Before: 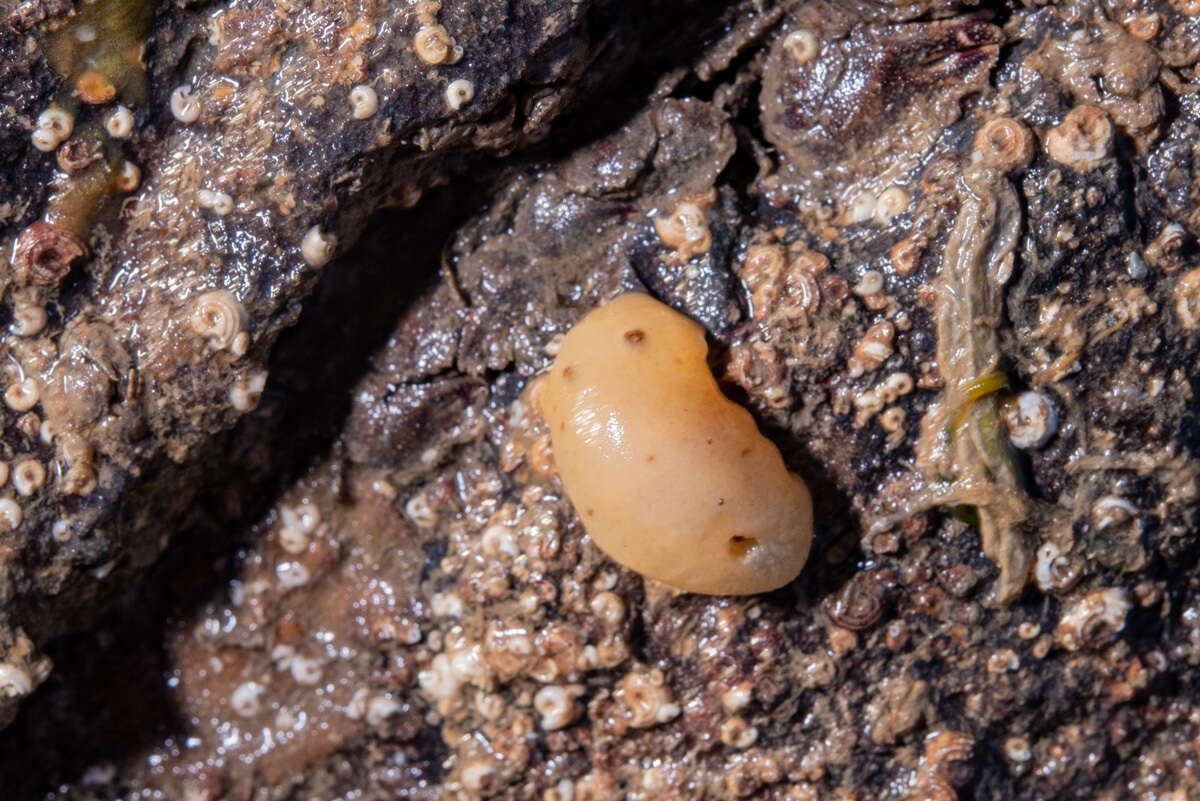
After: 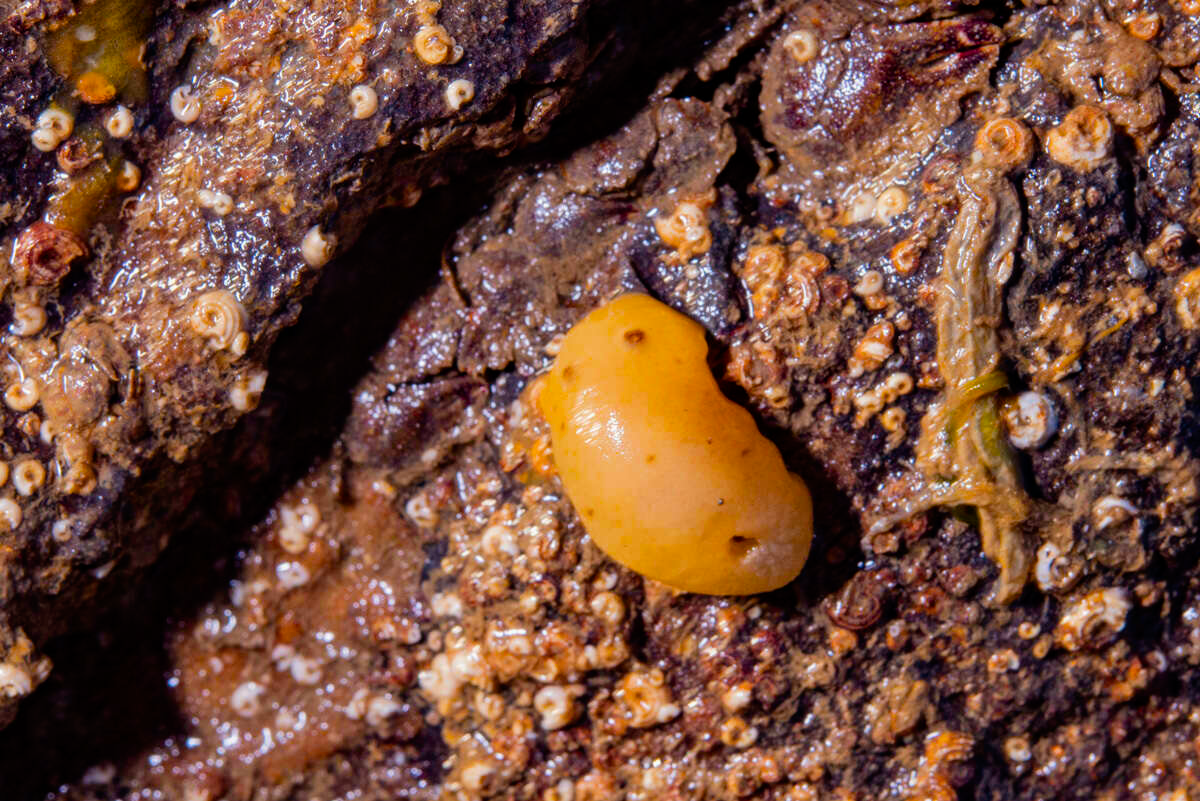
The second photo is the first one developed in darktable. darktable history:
tone curve: curves: ch0 [(0, 0) (0.059, 0.027) (0.162, 0.125) (0.304, 0.279) (0.547, 0.532) (0.828, 0.815) (1, 0.983)]; ch1 [(0, 0) (0.23, 0.166) (0.34, 0.298) (0.371, 0.334) (0.435, 0.413) (0.477, 0.469) (0.499, 0.498) (0.529, 0.544) (0.559, 0.587) (0.743, 0.798) (1, 1)]; ch2 [(0, 0) (0.431, 0.414) (0.498, 0.503) (0.524, 0.531) (0.568, 0.567) (0.6, 0.597) (0.643, 0.631) (0.74, 0.721) (1, 1)], preserve colors none
color balance rgb: power › chroma 1.035%, power › hue 28.1°, perceptual saturation grading › global saturation 25.026%, global vibrance 50.253%
shadows and highlights: shadows 22.67, highlights -49.18, soften with gaussian
